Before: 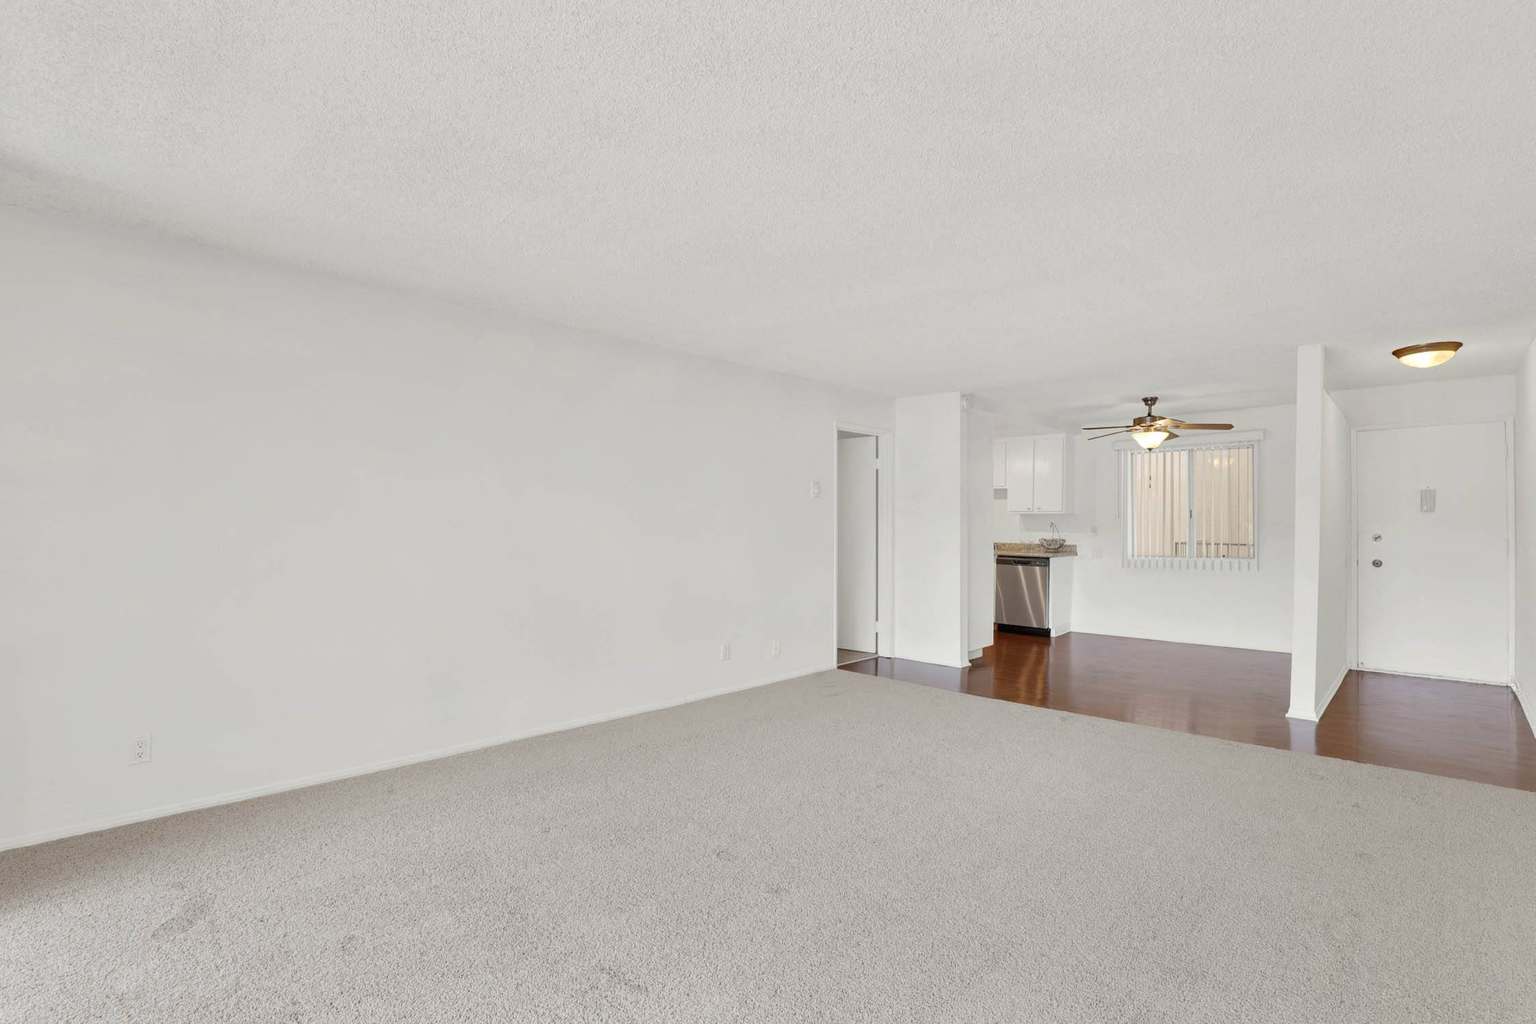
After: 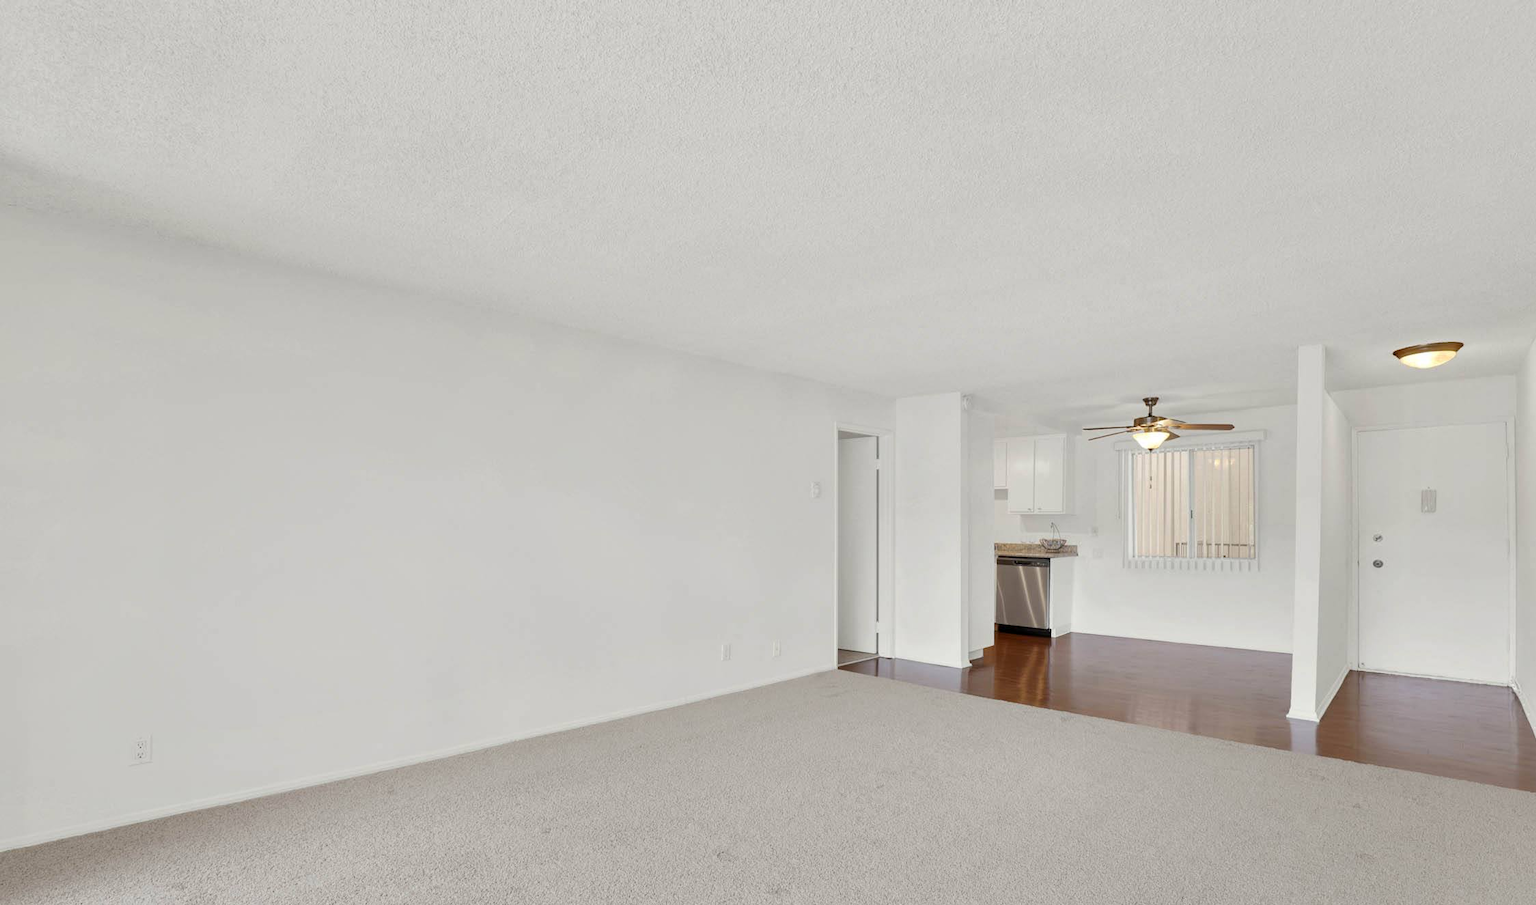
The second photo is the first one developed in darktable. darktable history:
crop and rotate: top 0%, bottom 11.553%
exposure: black level correction 0.001, compensate exposure bias true, compensate highlight preservation false
